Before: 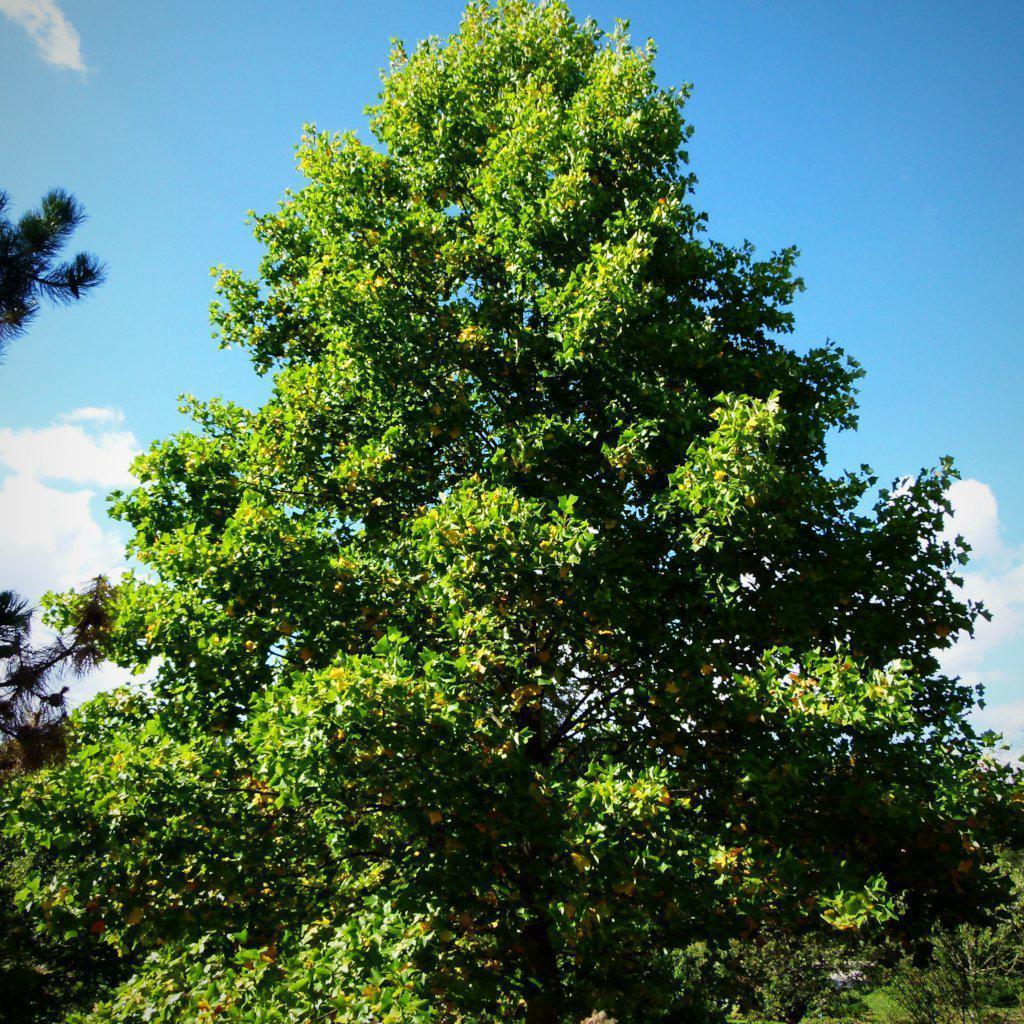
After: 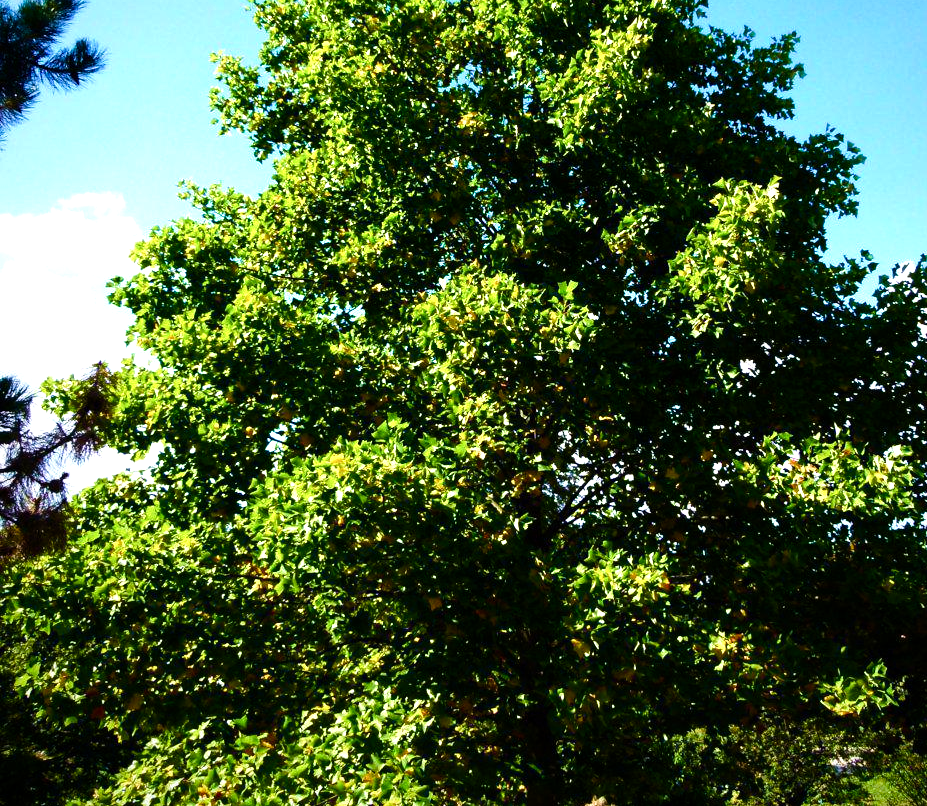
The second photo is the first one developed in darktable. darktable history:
crop: top 20.916%, right 9.437%, bottom 0.316%
tone equalizer: -8 EV -0.75 EV, -7 EV -0.7 EV, -6 EV -0.6 EV, -5 EV -0.4 EV, -3 EV 0.4 EV, -2 EV 0.6 EV, -1 EV 0.7 EV, +0 EV 0.75 EV, edges refinement/feathering 500, mask exposure compensation -1.57 EV, preserve details no
velvia: strength 45%
color balance rgb: perceptual saturation grading › global saturation 20%, perceptual saturation grading › highlights -25%, perceptual saturation grading › shadows 50%
